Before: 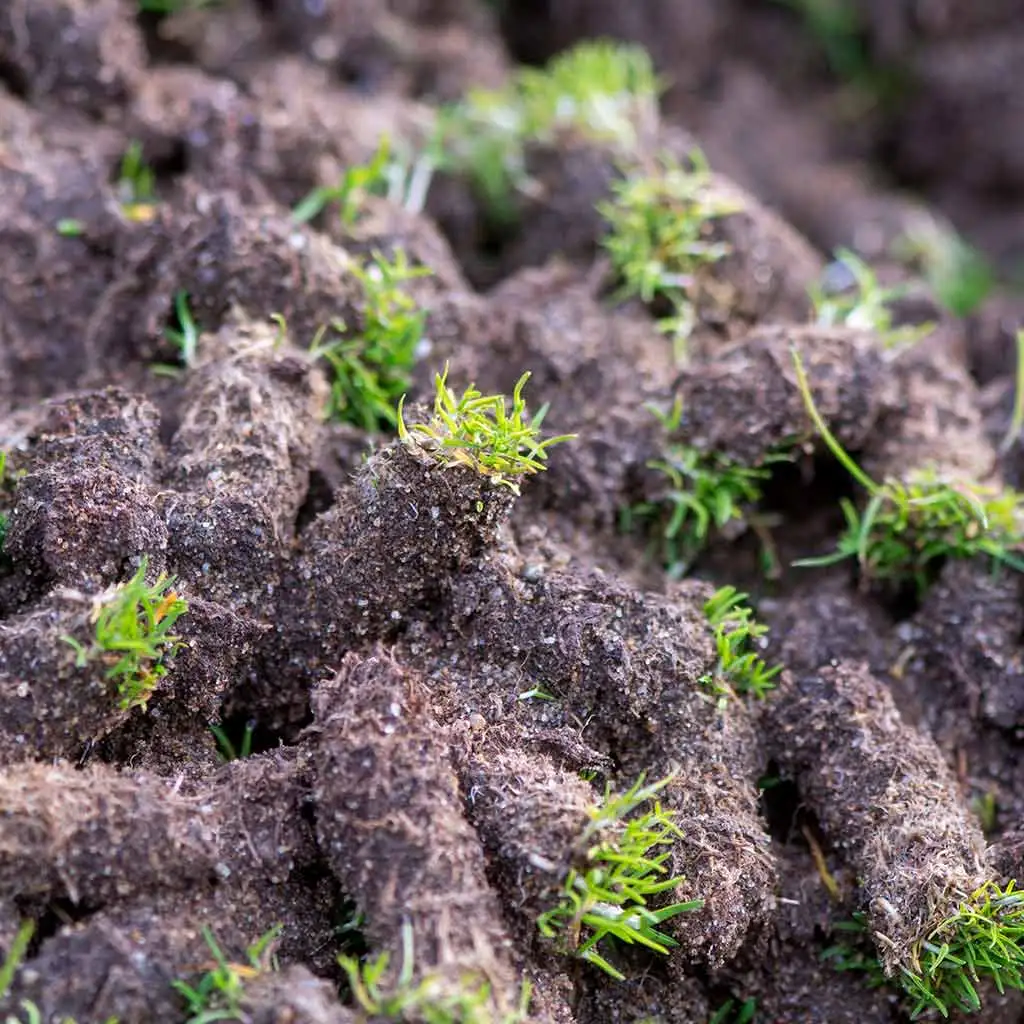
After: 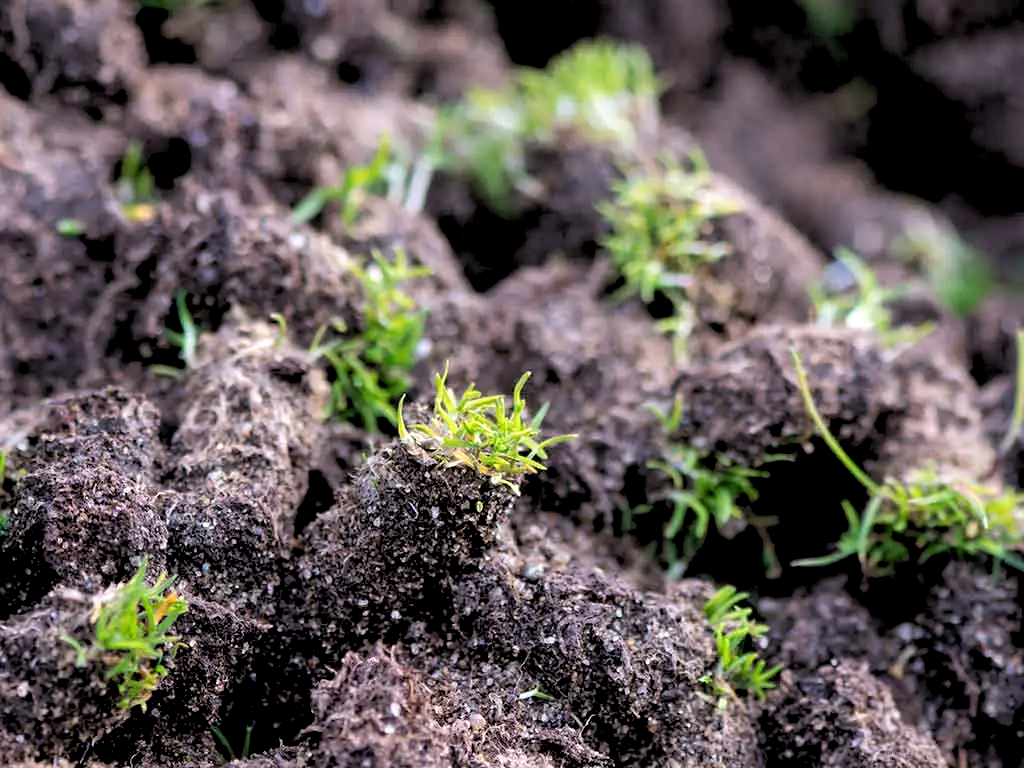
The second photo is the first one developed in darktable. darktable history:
crop: bottom 24.988%
rgb levels: levels [[0.034, 0.472, 0.904], [0, 0.5, 1], [0, 0.5, 1]]
